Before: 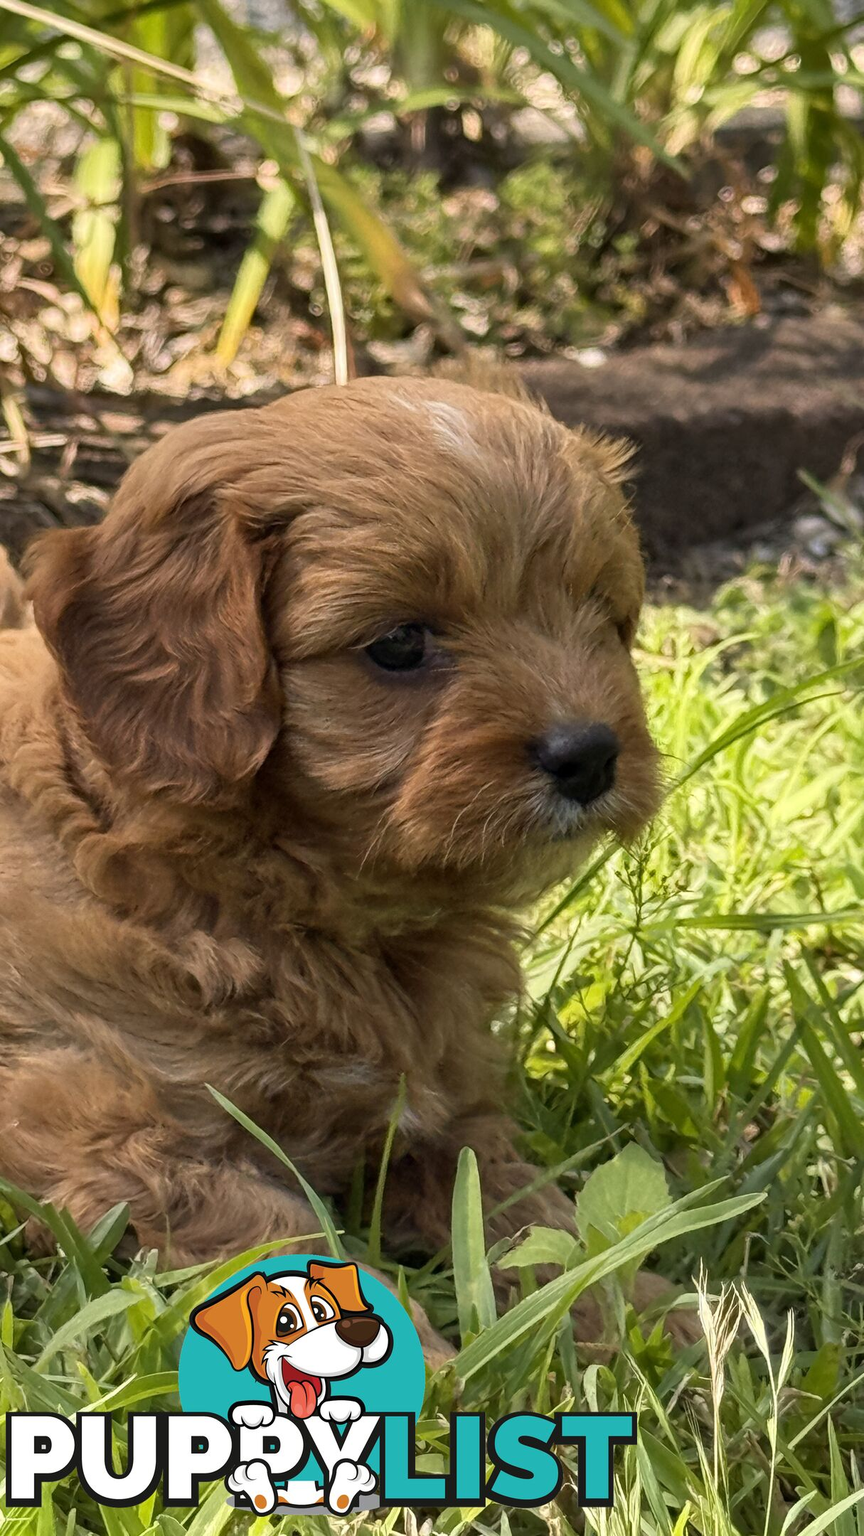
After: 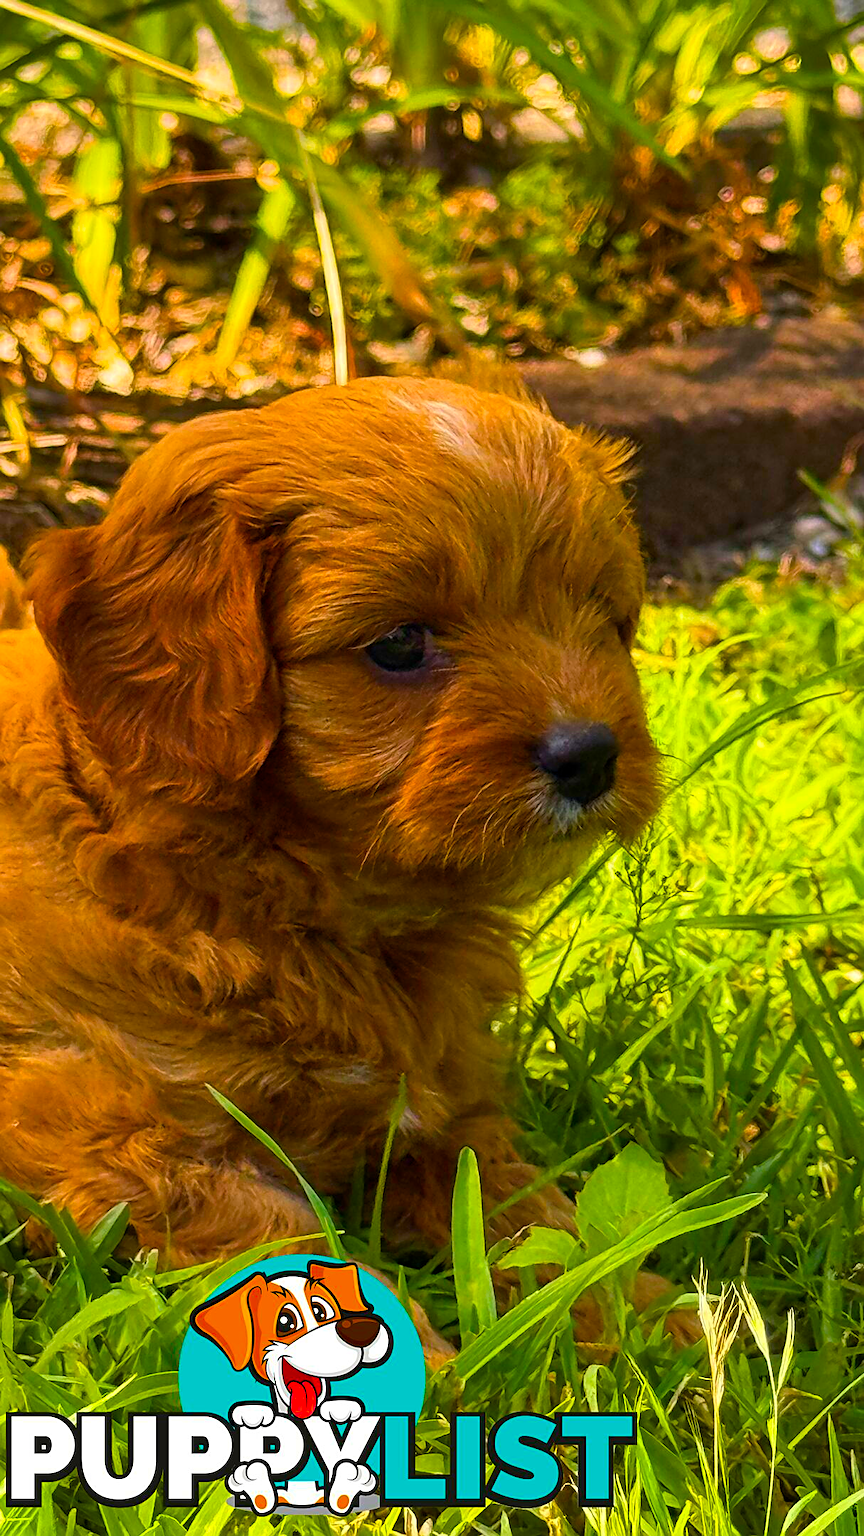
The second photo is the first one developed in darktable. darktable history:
sharpen: on, module defaults
contrast brightness saturation: contrast 0.087, saturation 0.268
color balance rgb: perceptual saturation grading › global saturation 30.251%, global vibrance 50.472%
